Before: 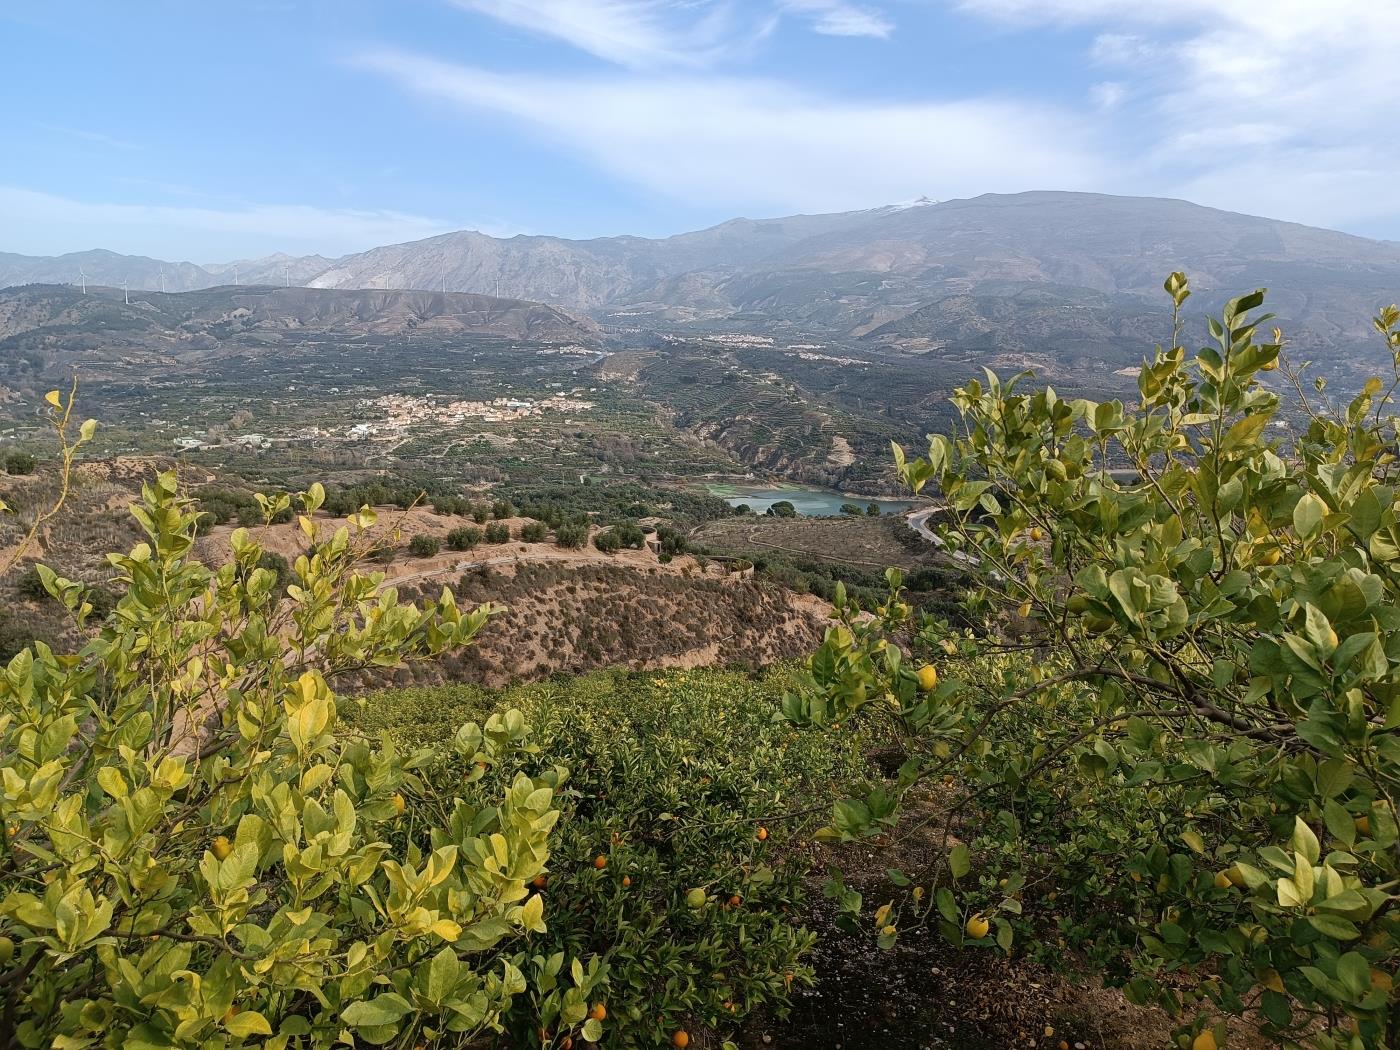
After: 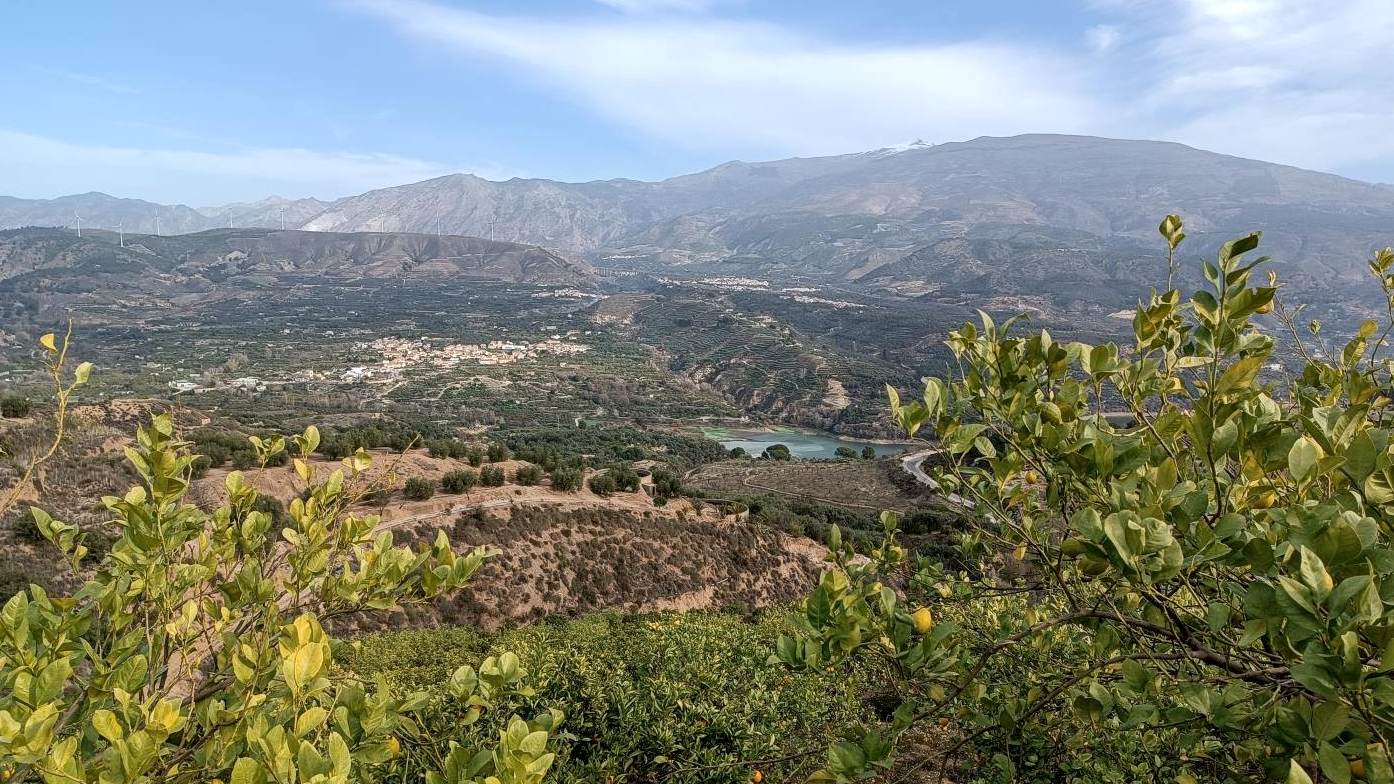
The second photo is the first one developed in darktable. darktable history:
local contrast: on, module defaults
crop: left 0.387%, top 5.469%, bottom 19.809%
